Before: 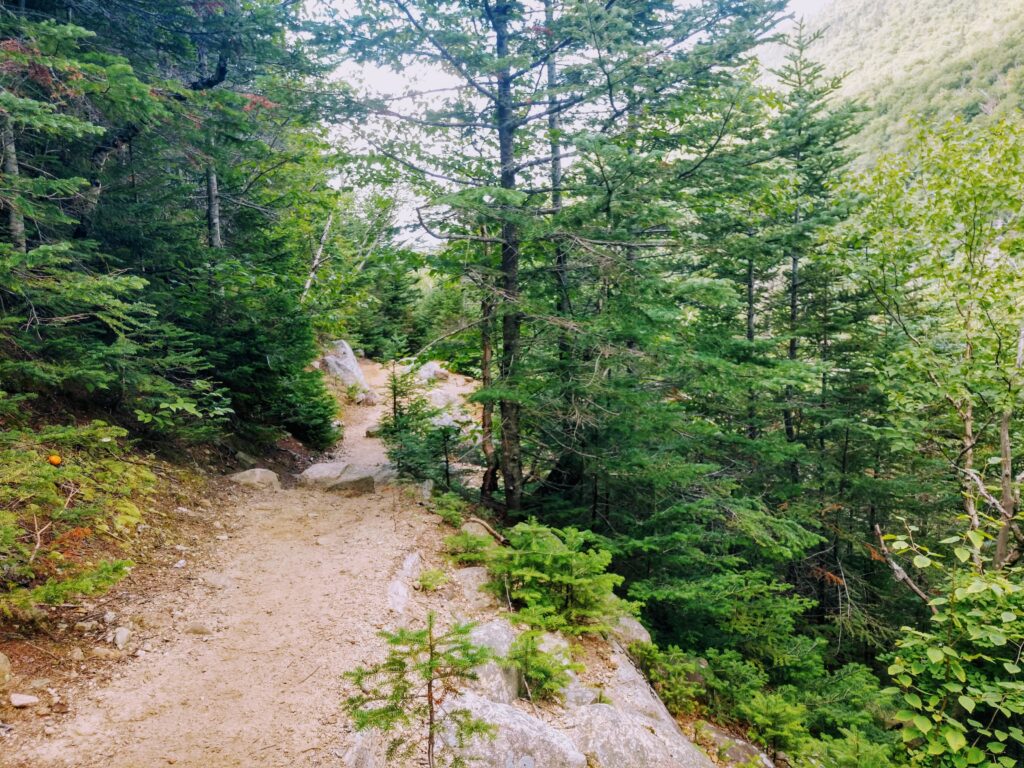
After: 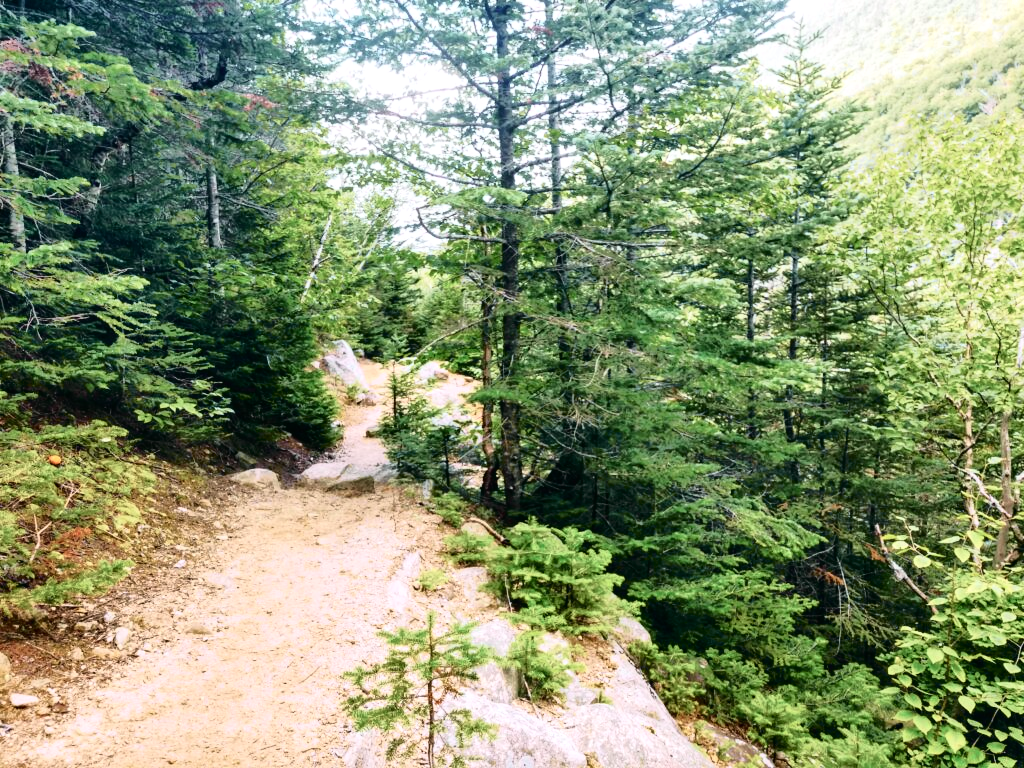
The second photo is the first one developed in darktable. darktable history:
shadows and highlights: radius 112.78, shadows 51.33, white point adjustment 8.99, highlights -4.92, soften with gaussian
tone curve: curves: ch0 [(0, 0.008) (0.081, 0.044) (0.177, 0.123) (0.283, 0.253) (0.416, 0.449) (0.495, 0.524) (0.661, 0.756) (0.796, 0.859) (1, 0.951)]; ch1 [(0, 0) (0.161, 0.092) (0.35, 0.33) (0.392, 0.392) (0.427, 0.426) (0.479, 0.472) (0.505, 0.5) (0.521, 0.524) (0.567, 0.564) (0.583, 0.588) (0.625, 0.627) (0.678, 0.733) (1, 1)]; ch2 [(0, 0) (0.346, 0.362) (0.404, 0.427) (0.502, 0.499) (0.531, 0.523) (0.544, 0.561) (0.58, 0.59) (0.629, 0.642) (0.717, 0.678) (1, 1)], color space Lab, independent channels, preserve colors none
